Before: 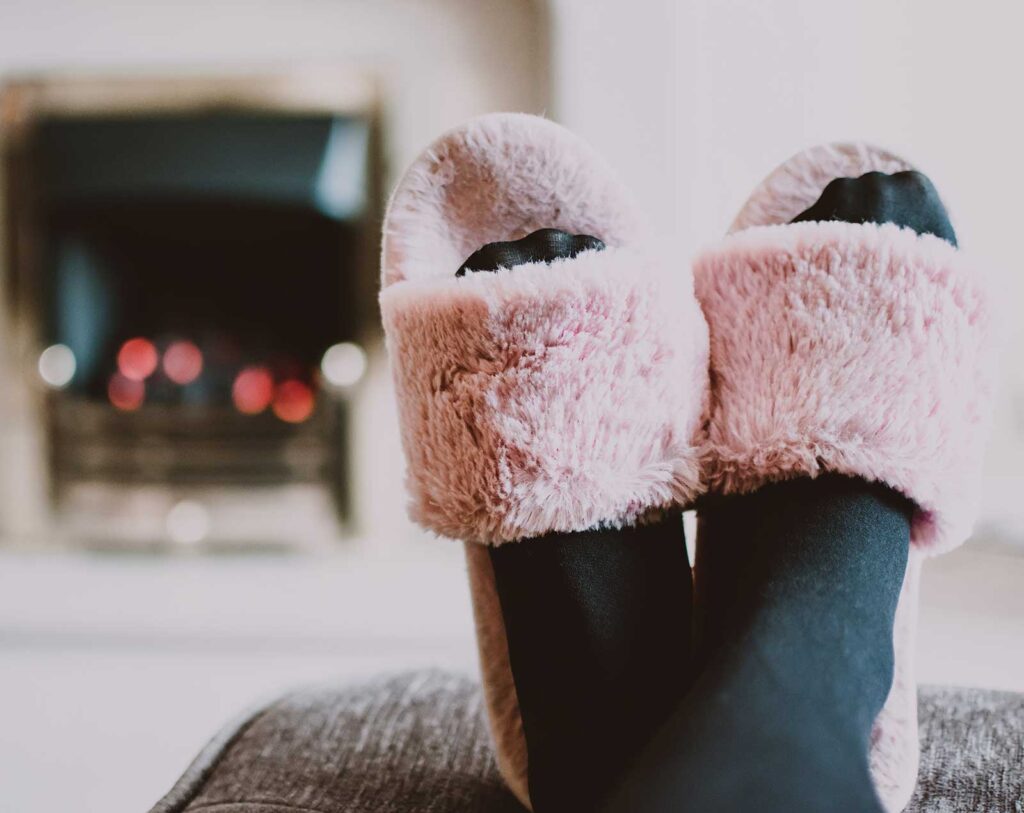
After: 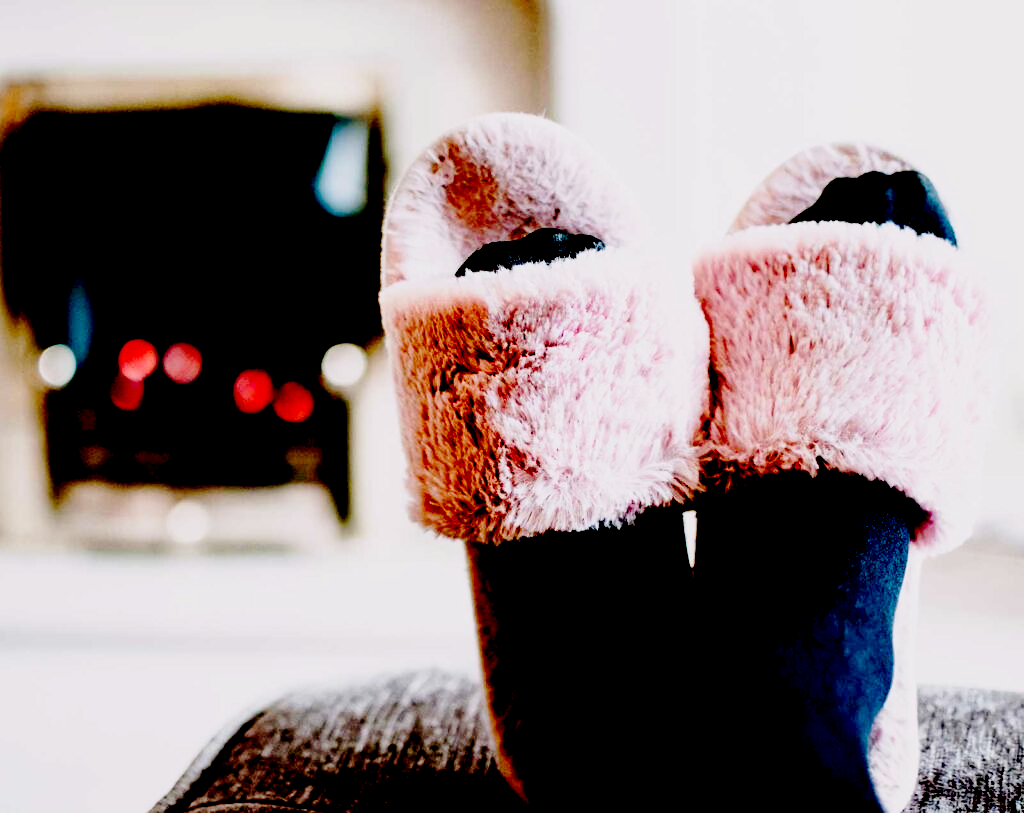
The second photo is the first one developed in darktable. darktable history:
exposure: black level correction 0.1, exposure -0.087 EV, compensate highlight preservation false
base curve: curves: ch0 [(0, 0) (0.028, 0.03) (0.121, 0.232) (0.46, 0.748) (0.859, 0.968) (1, 1)], preserve colors none
